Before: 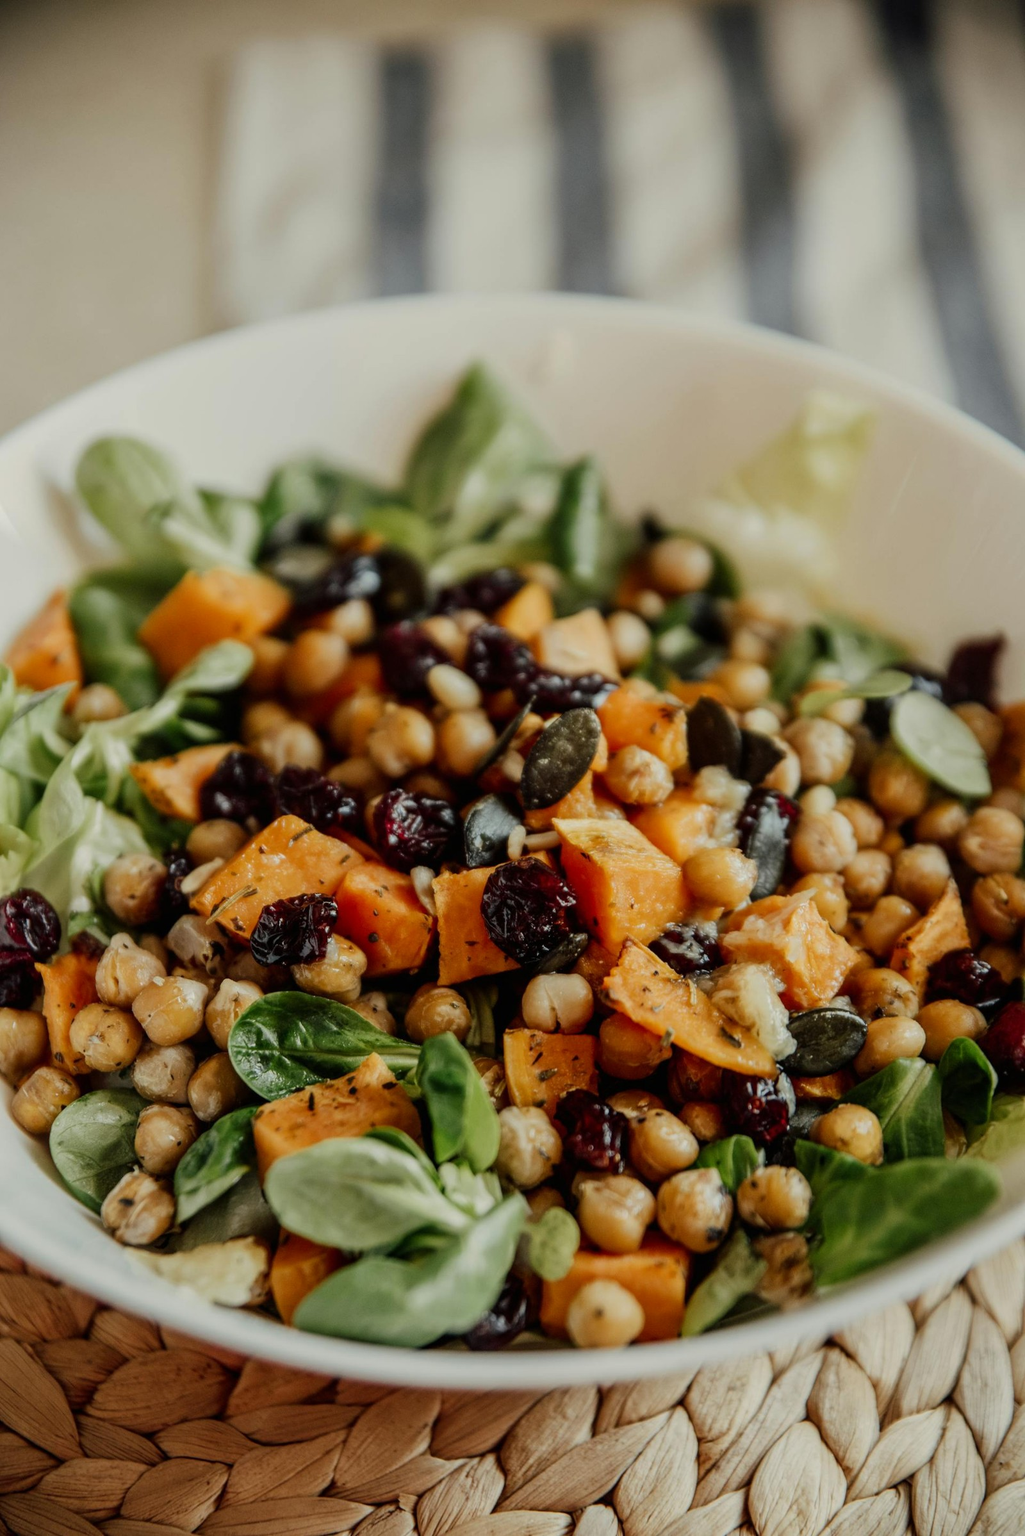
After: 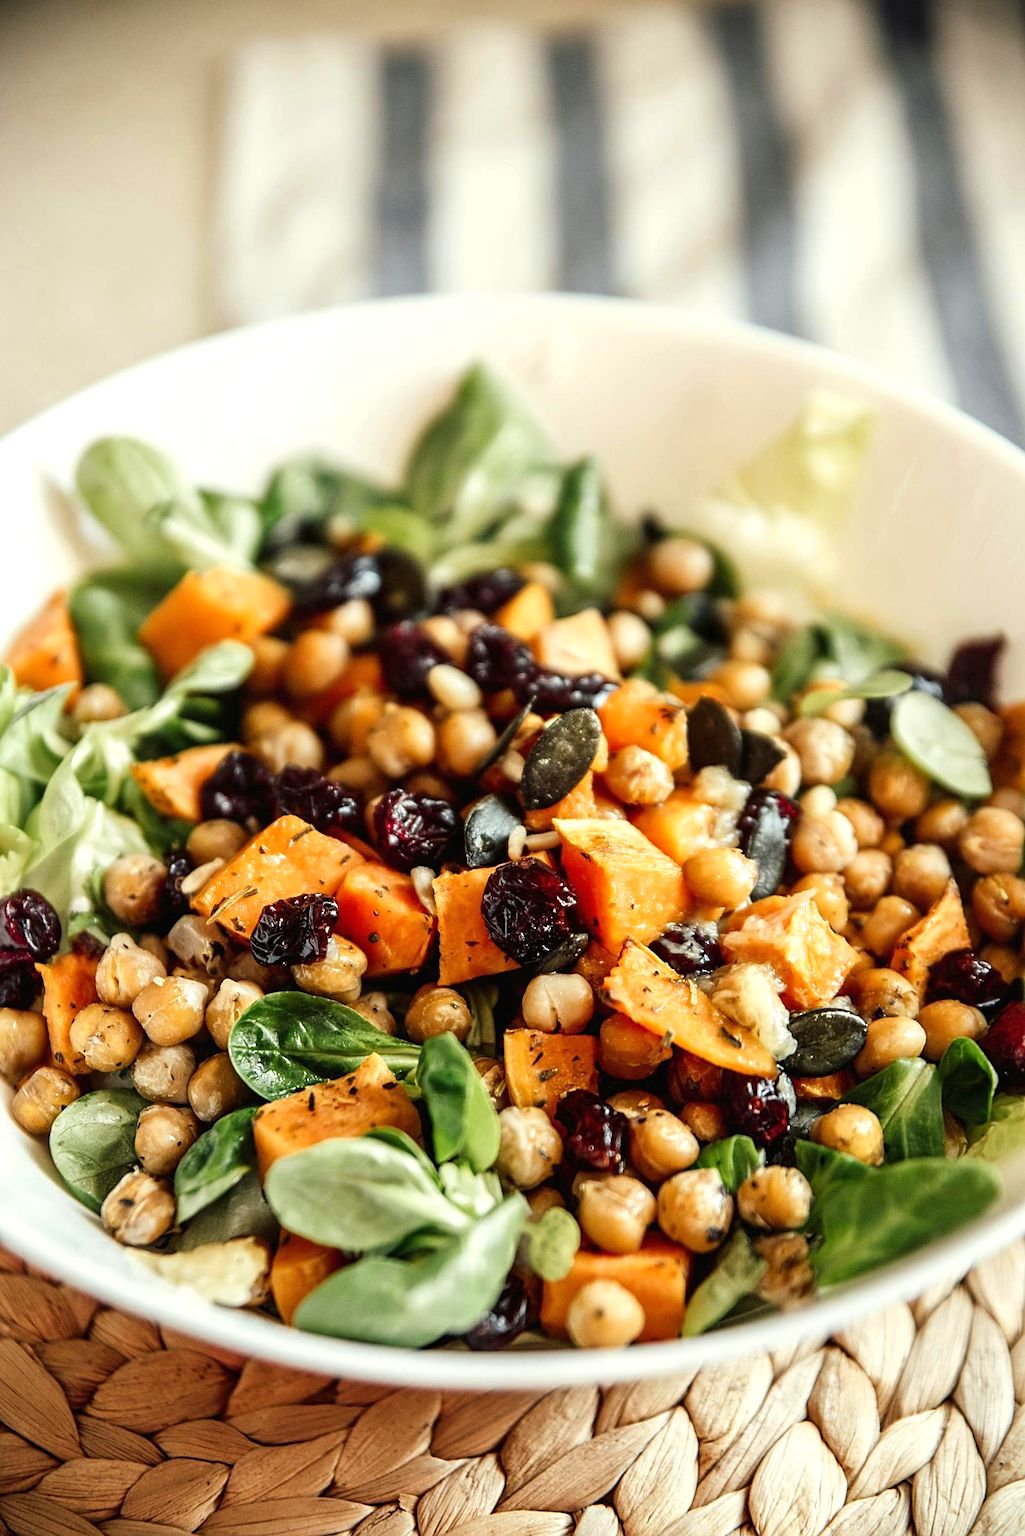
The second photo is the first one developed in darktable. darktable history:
exposure: black level correction 0, exposure 0.947 EV, compensate exposure bias true, compensate highlight preservation false
sharpen: on, module defaults
